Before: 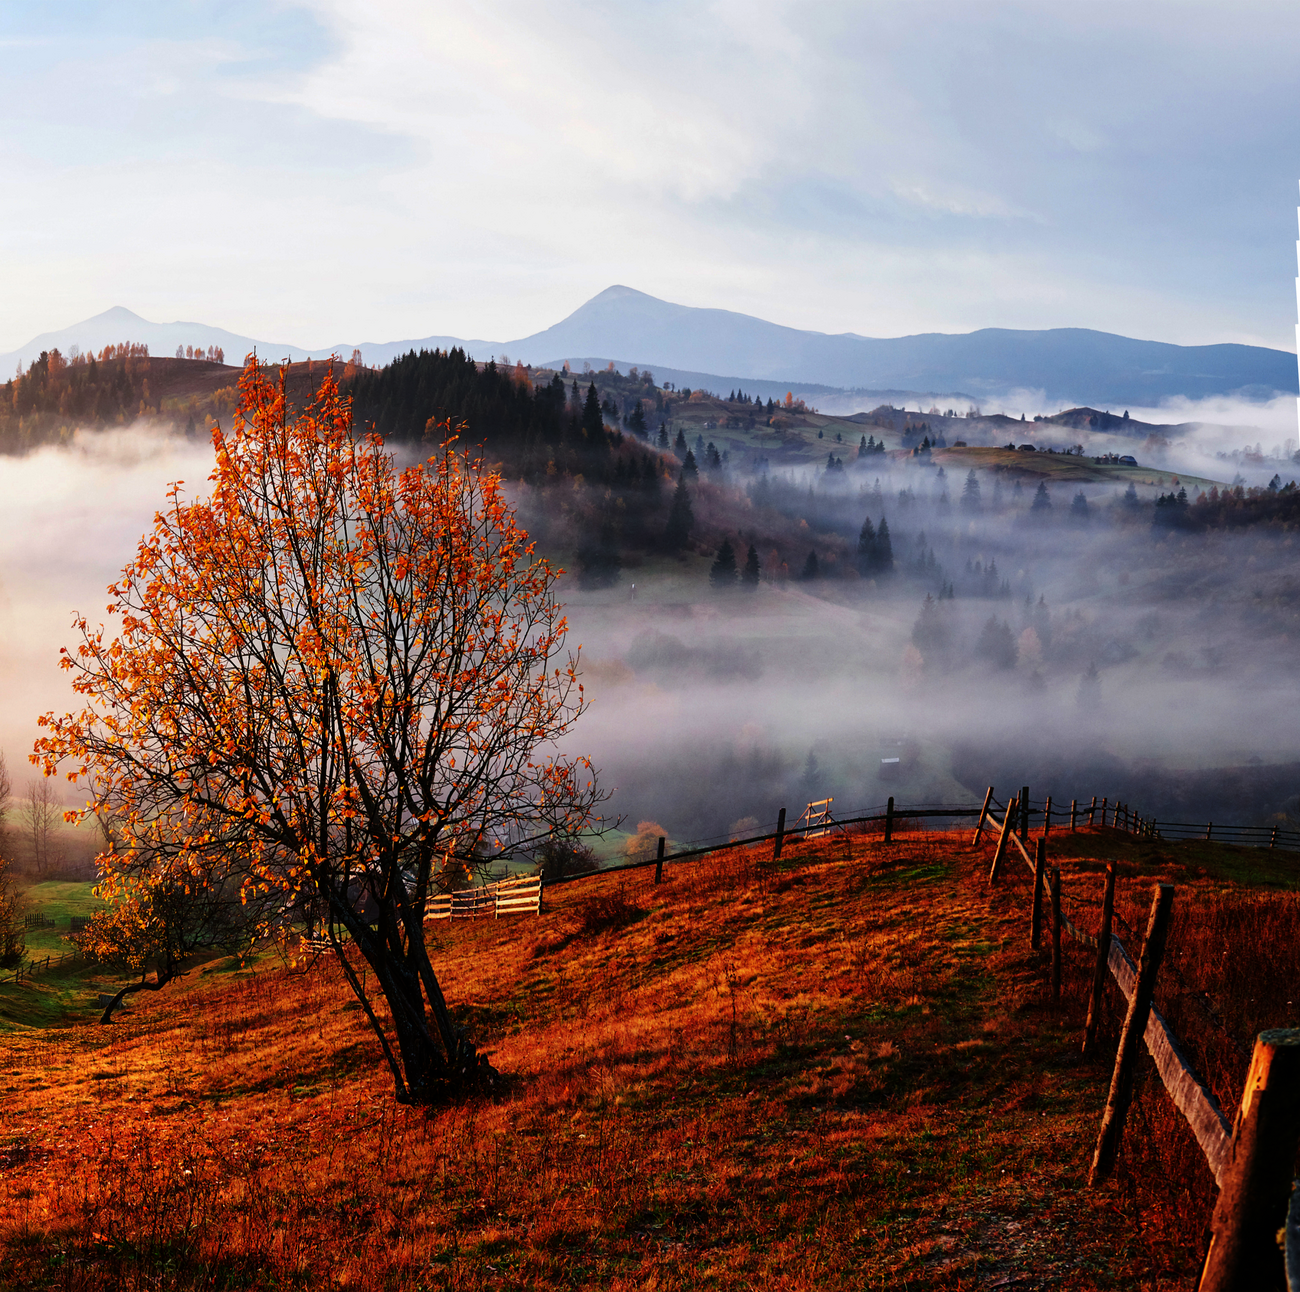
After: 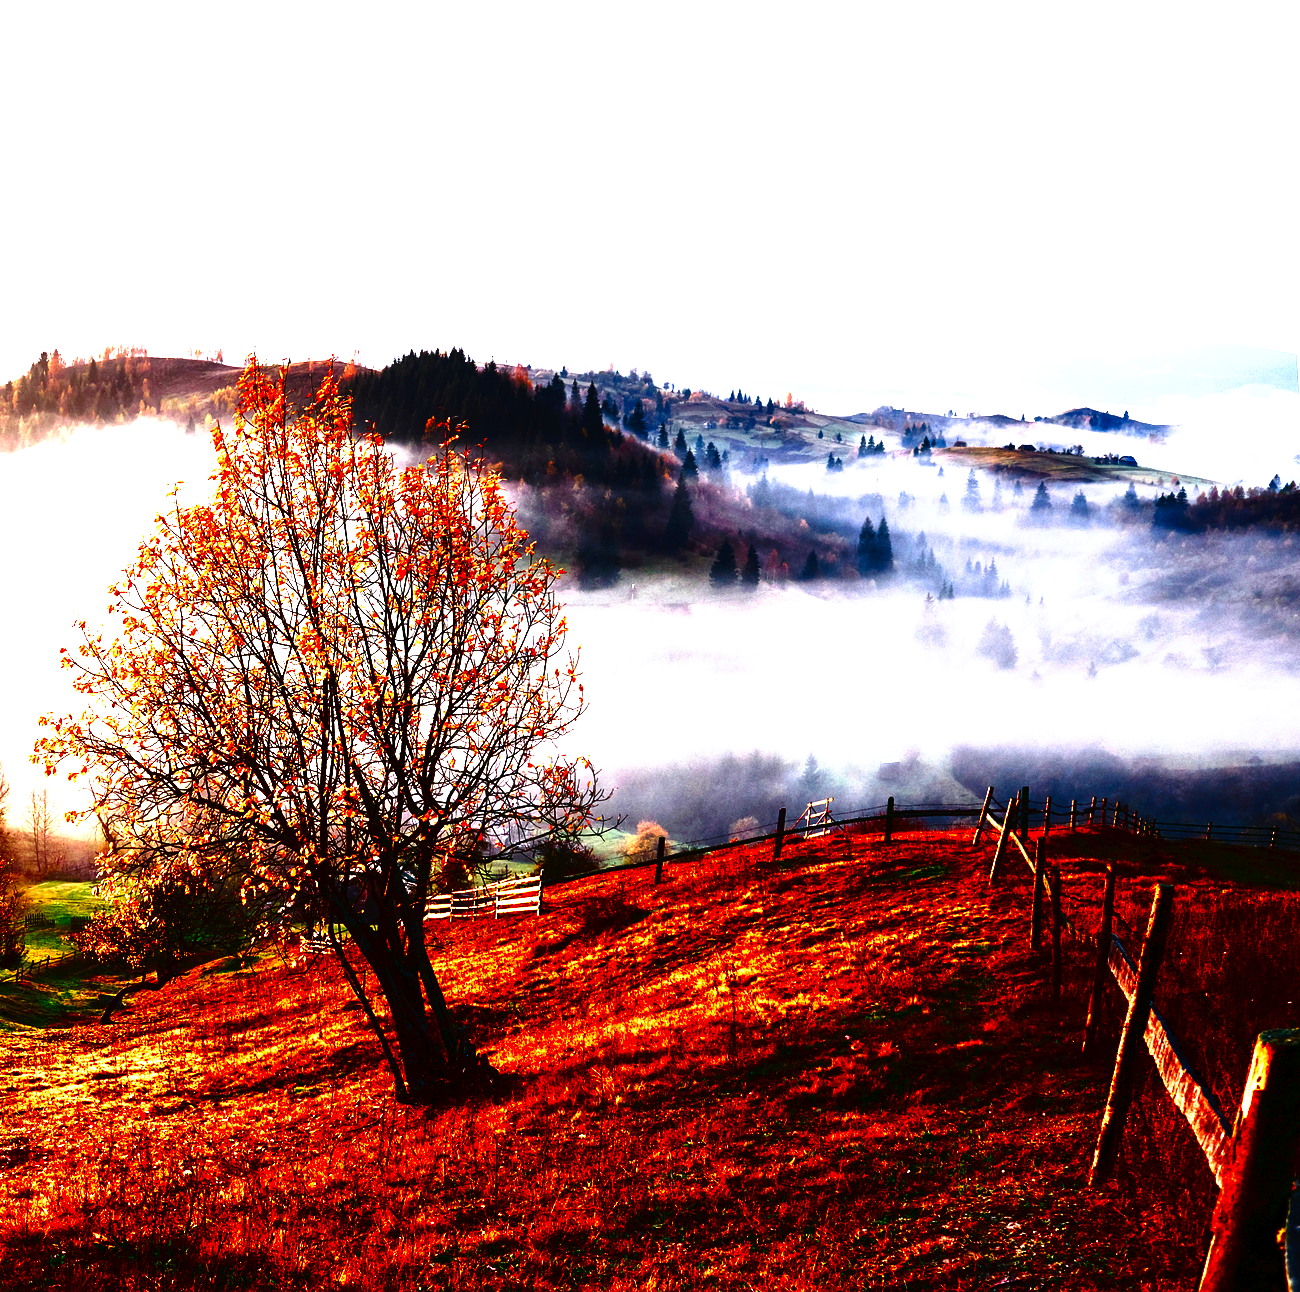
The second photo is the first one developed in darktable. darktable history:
exposure: exposure 2.207 EV, compensate highlight preservation false
contrast brightness saturation: contrast 0.09, brightness -0.59, saturation 0.17
tone curve: curves: ch0 [(0, 0) (0.003, 0.025) (0.011, 0.025) (0.025, 0.029) (0.044, 0.035) (0.069, 0.053) (0.1, 0.083) (0.136, 0.118) (0.177, 0.163) (0.224, 0.22) (0.277, 0.295) (0.335, 0.371) (0.399, 0.444) (0.468, 0.524) (0.543, 0.618) (0.623, 0.702) (0.709, 0.79) (0.801, 0.89) (0.898, 0.973) (1, 1)], preserve colors none
